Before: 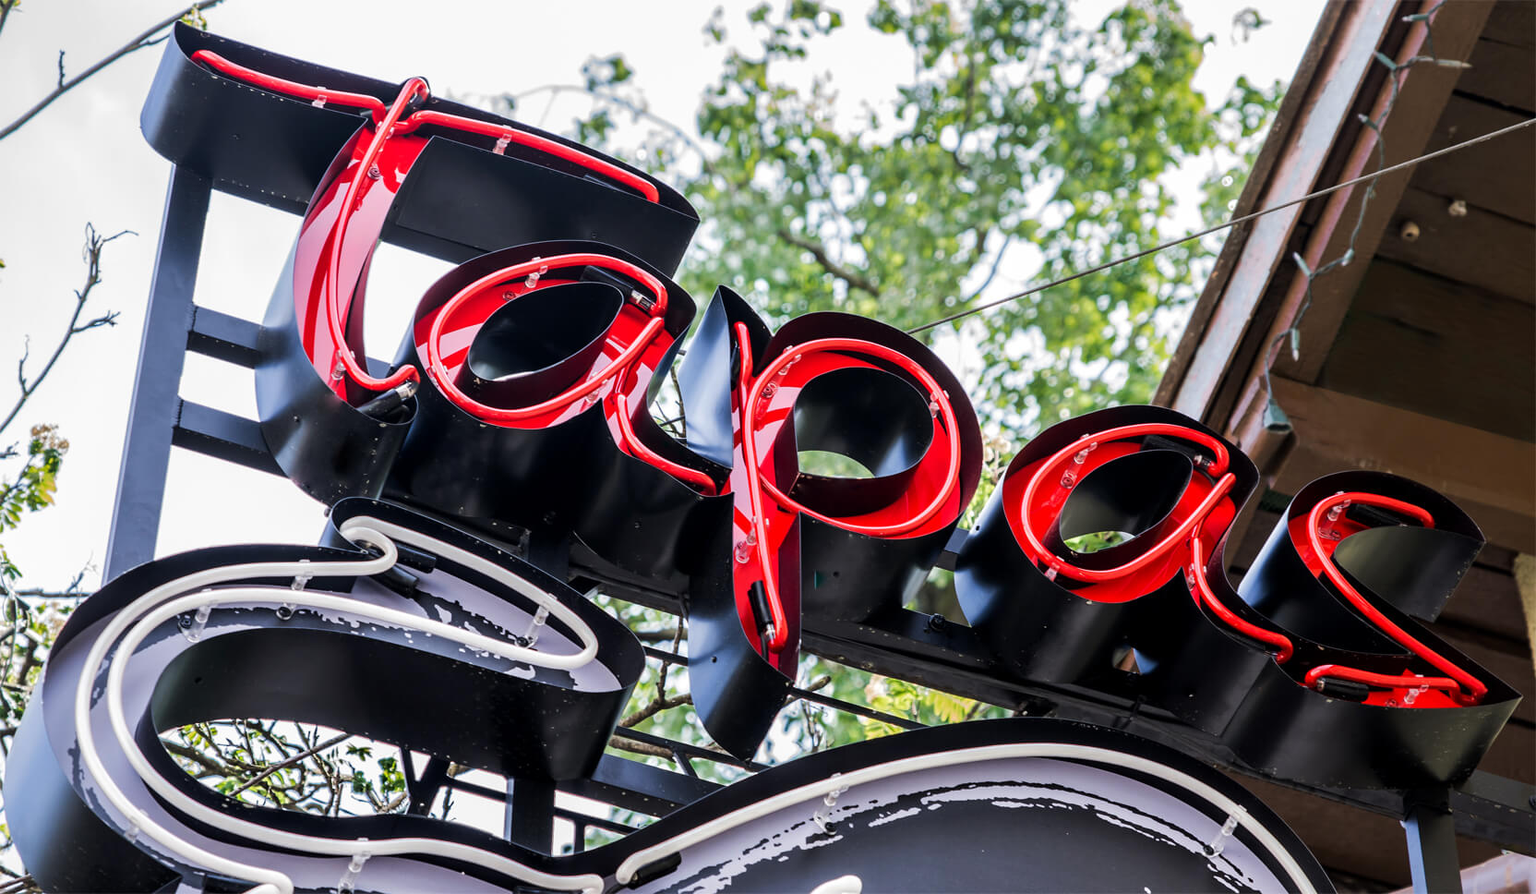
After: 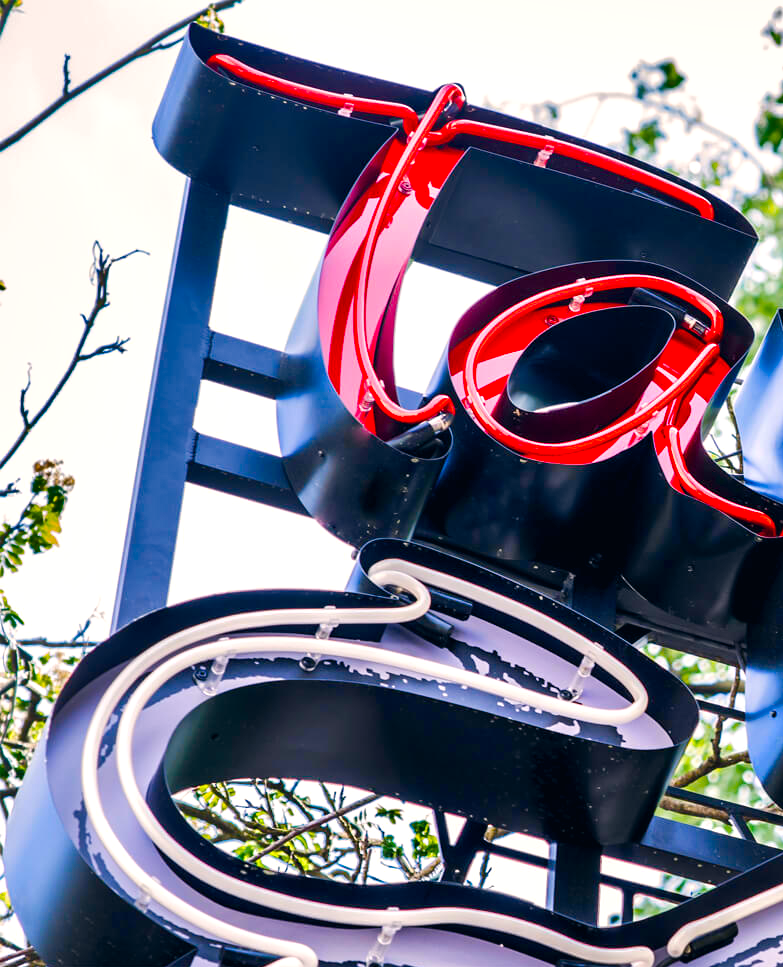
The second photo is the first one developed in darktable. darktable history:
crop and rotate: left 0.057%, top 0%, right 52.84%
exposure: exposure 0.269 EV, compensate exposure bias true, compensate highlight preservation false
color balance rgb: linear chroma grading › global chroma 33.652%, perceptual saturation grading › global saturation 20%, perceptual saturation grading › highlights -24.829%, perceptual saturation grading › shadows 49.837%, global vibrance 20%
color correction: highlights a* 5.37, highlights b* 5.34, shadows a* -4.16, shadows b* -5.09
shadows and highlights: soften with gaussian
